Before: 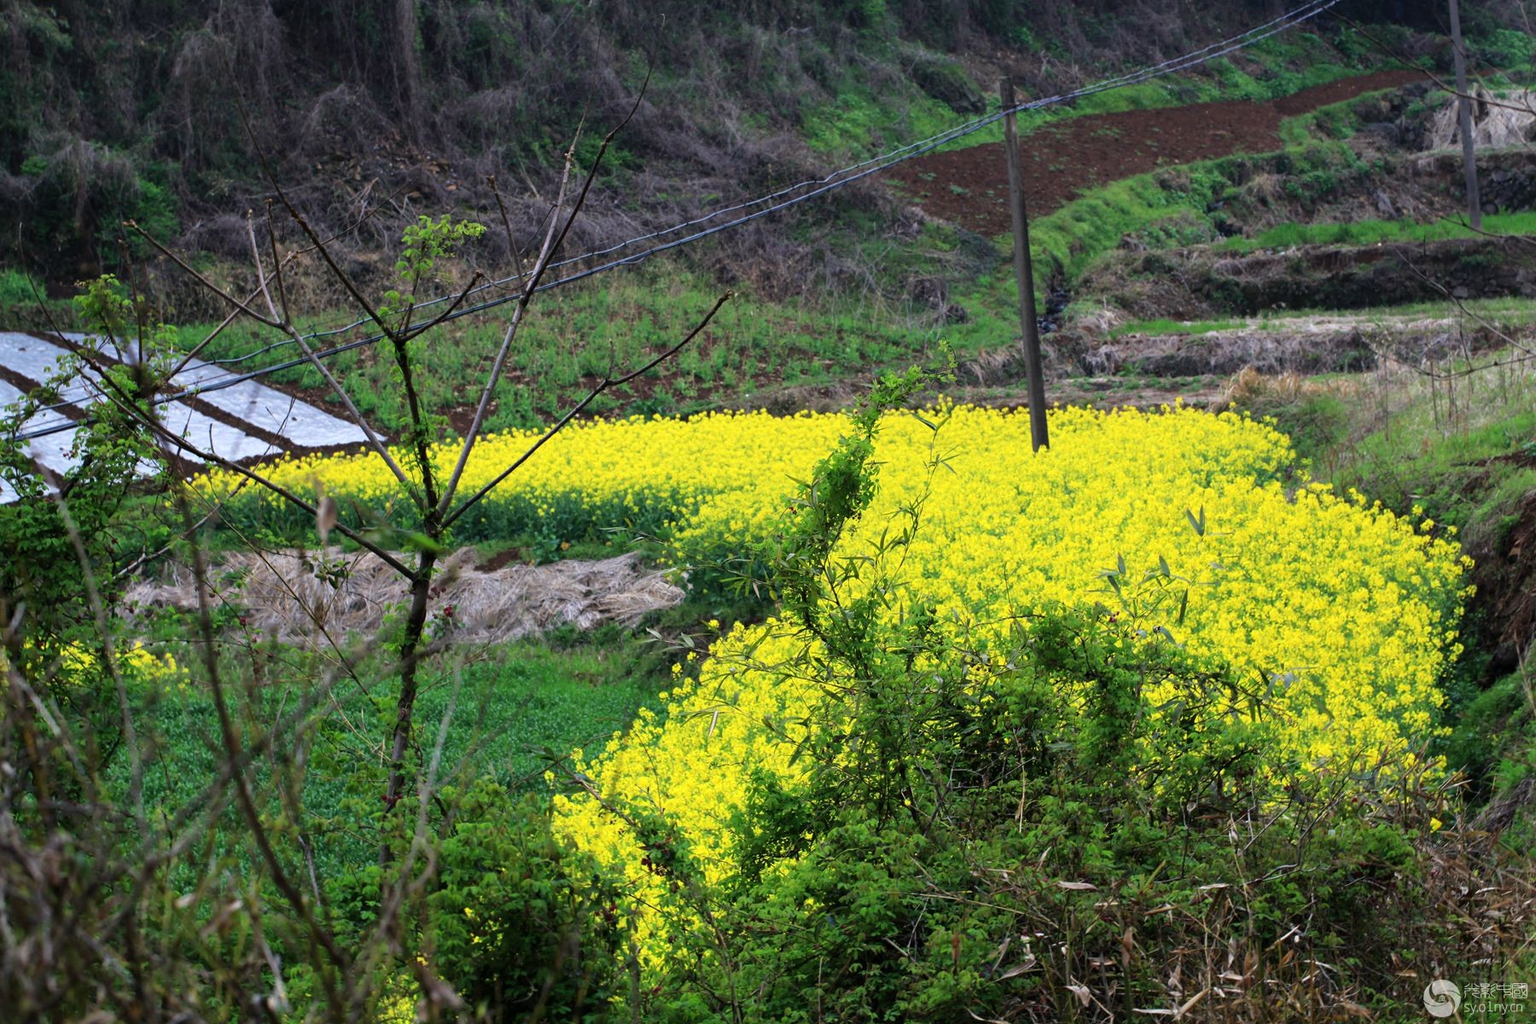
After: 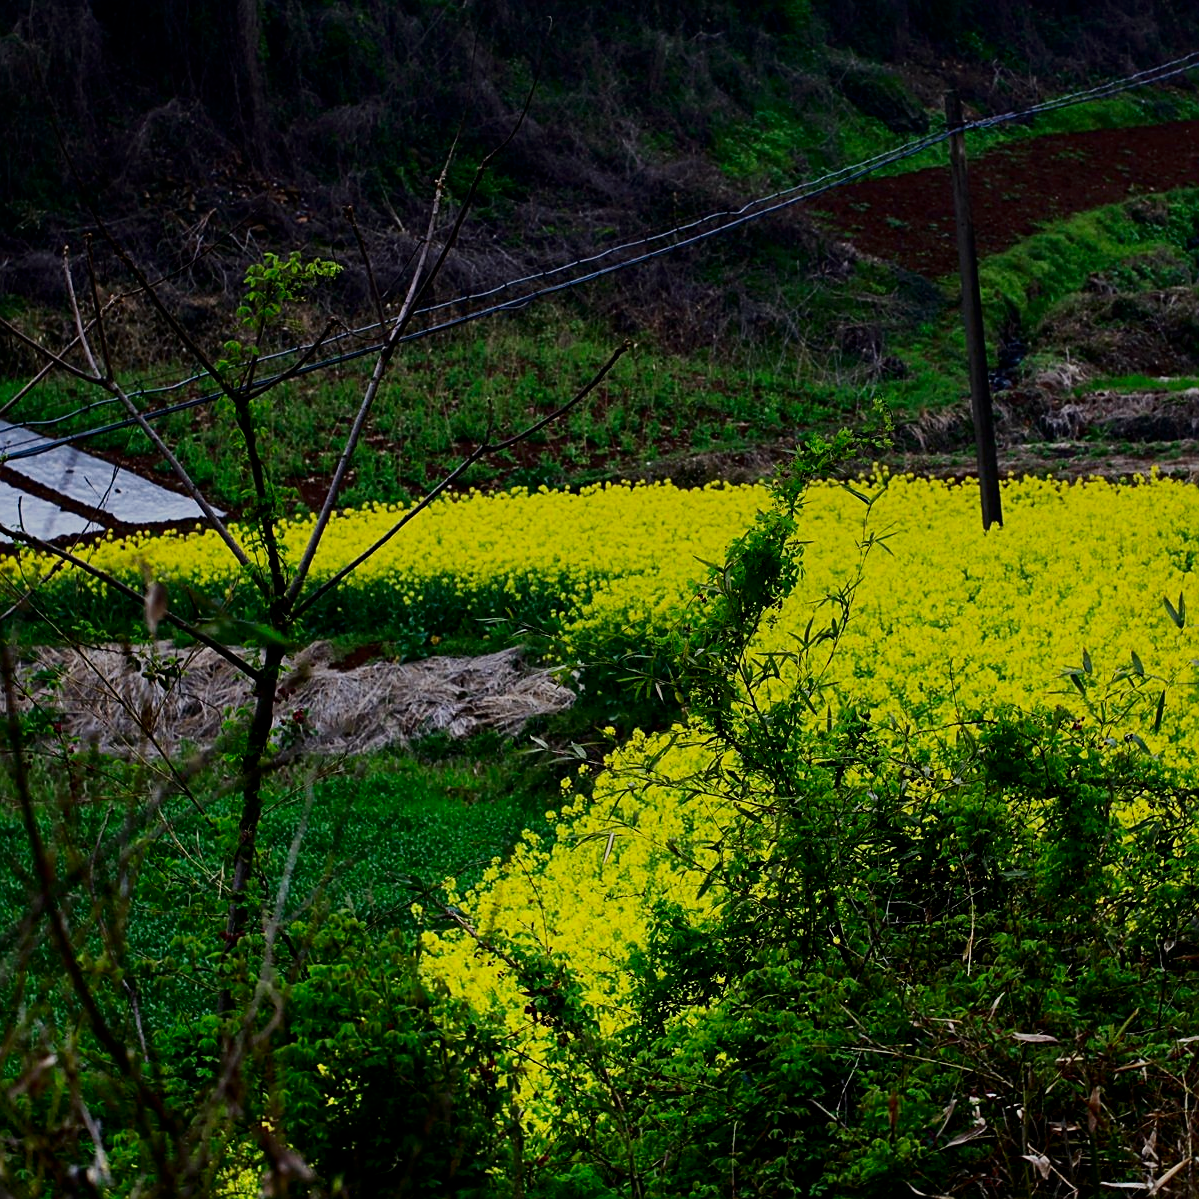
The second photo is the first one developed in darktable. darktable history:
contrast brightness saturation: contrast 0.22, brightness -0.19, saturation 0.24
graduated density: rotation 5.63°, offset 76.9
crop and rotate: left 12.648%, right 20.685%
filmic rgb: black relative exposure -7.65 EV, white relative exposure 4.56 EV, hardness 3.61
sharpen: on, module defaults
